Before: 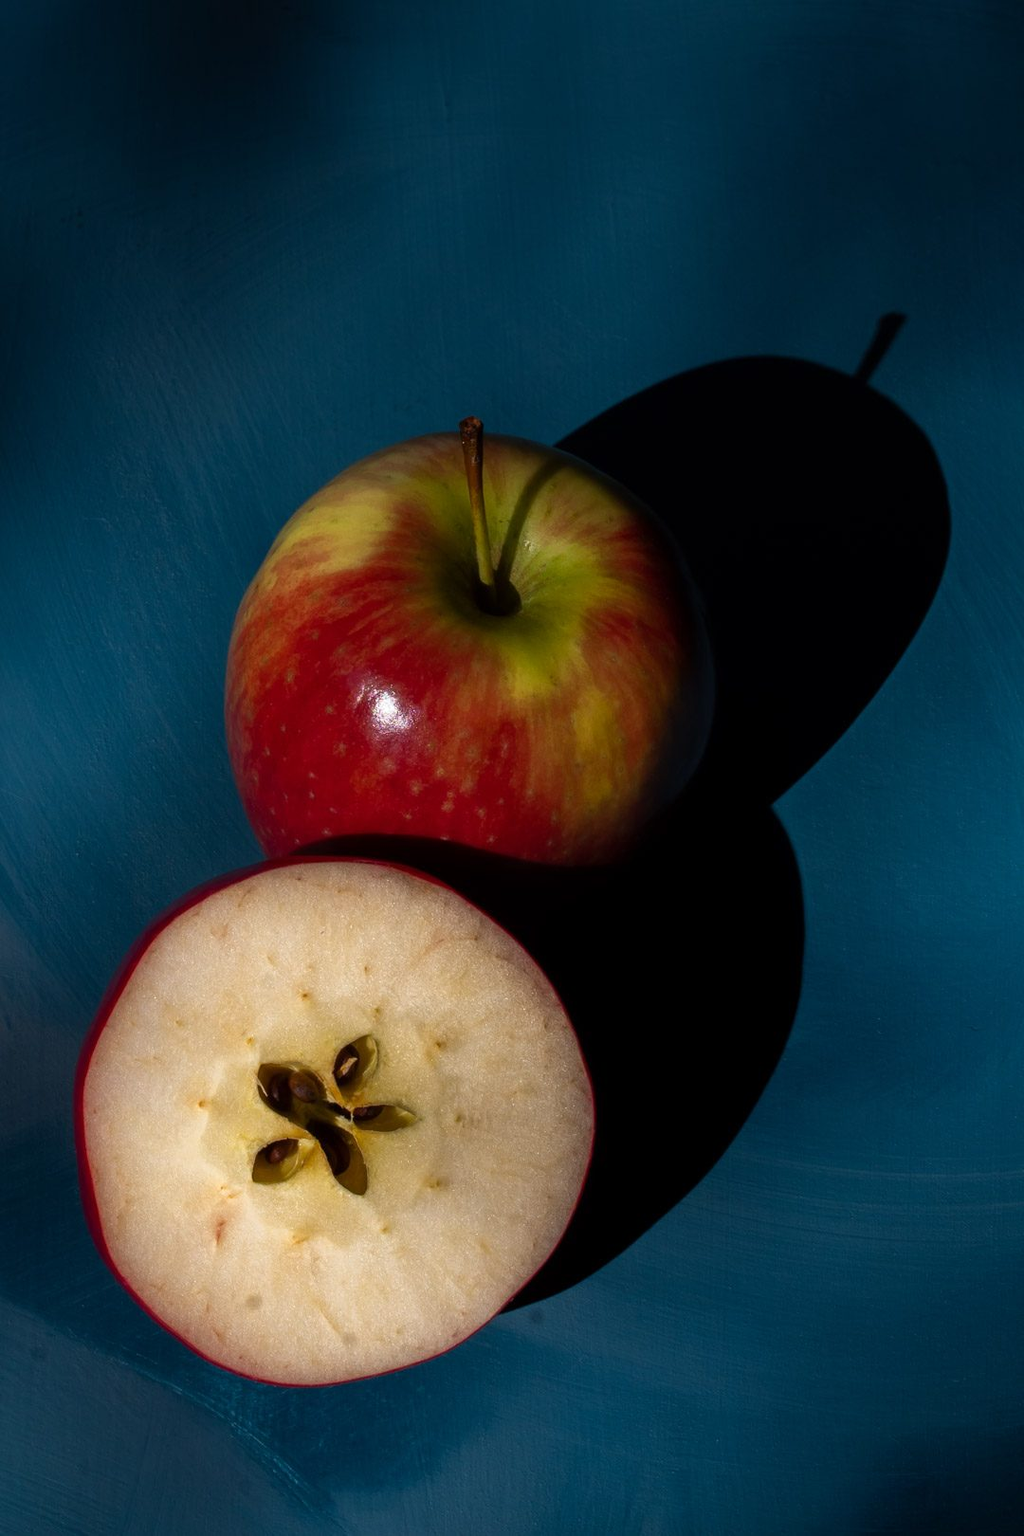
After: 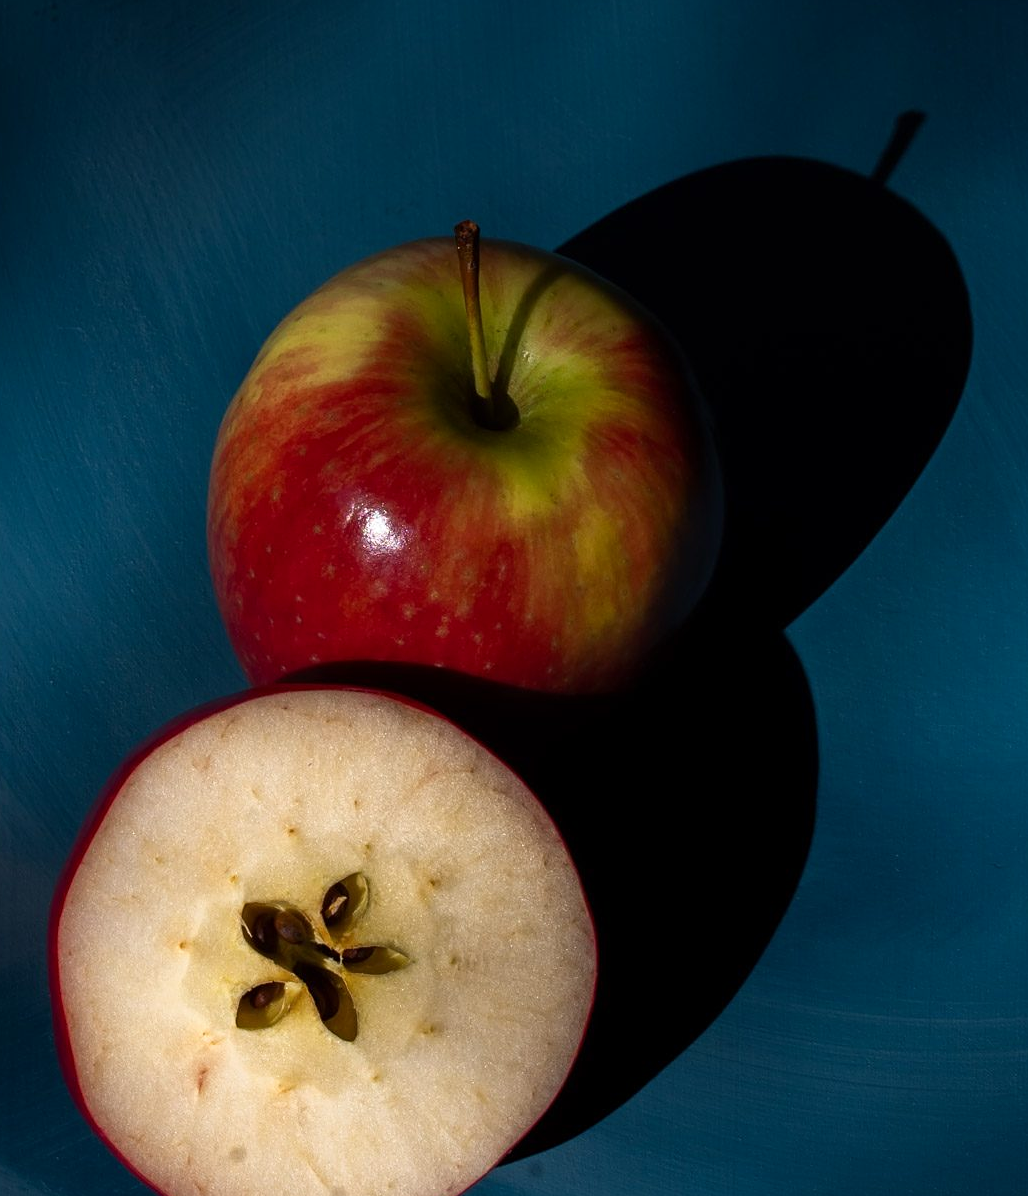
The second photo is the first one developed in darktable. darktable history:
crop and rotate: left 2.889%, top 13.55%, right 1.912%, bottom 12.581%
shadows and highlights: shadows 0.611, highlights 39.41
contrast brightness saturation: contrast 0.052
sharpen: amount 0.207
